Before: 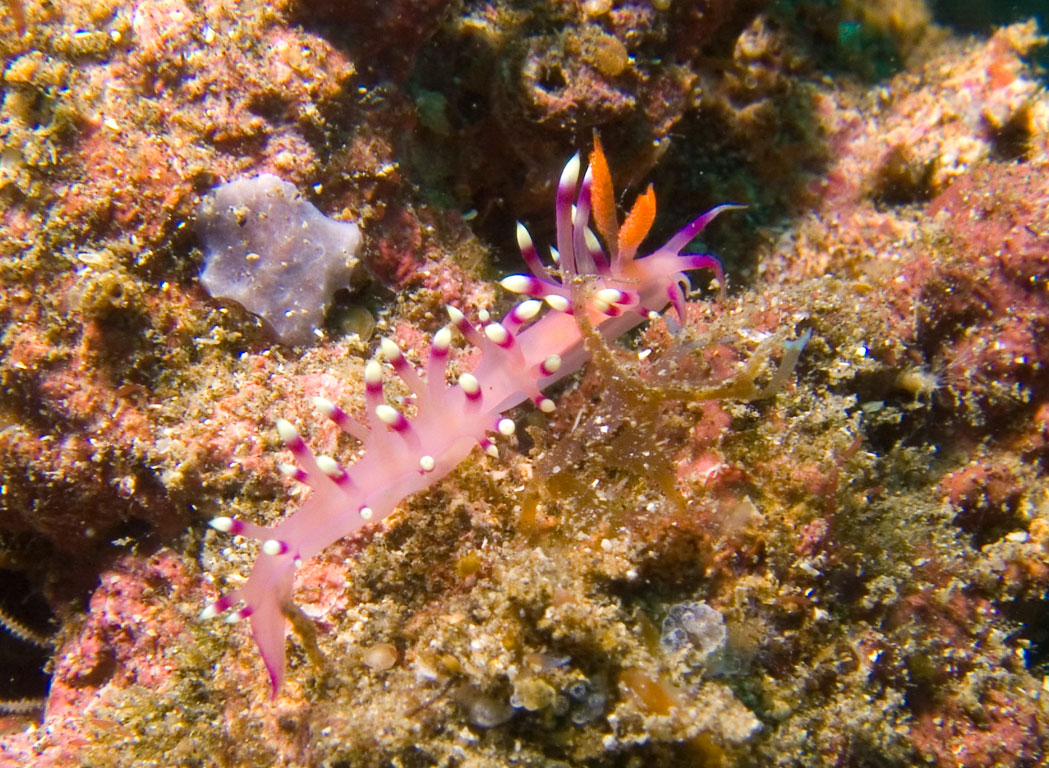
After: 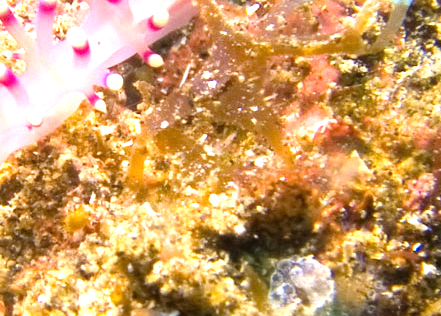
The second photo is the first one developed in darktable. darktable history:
crop: left 37.371%, top 45.032%, right 20.565%, bottom 13.799%
exposure: black level correction 0, exposure 0.499 EV, compensate highlight preservation false
tone equalizer: -8 EV -0.725 EV, -7 EV -0.672 EV, -6 EV -0.63 EV, -5 EV -0.41 EV, -3 EV 0.405 EV, -2 EV 0.6 EV, -1 EV 0.675 EV, +0 EV 0.736 EV
